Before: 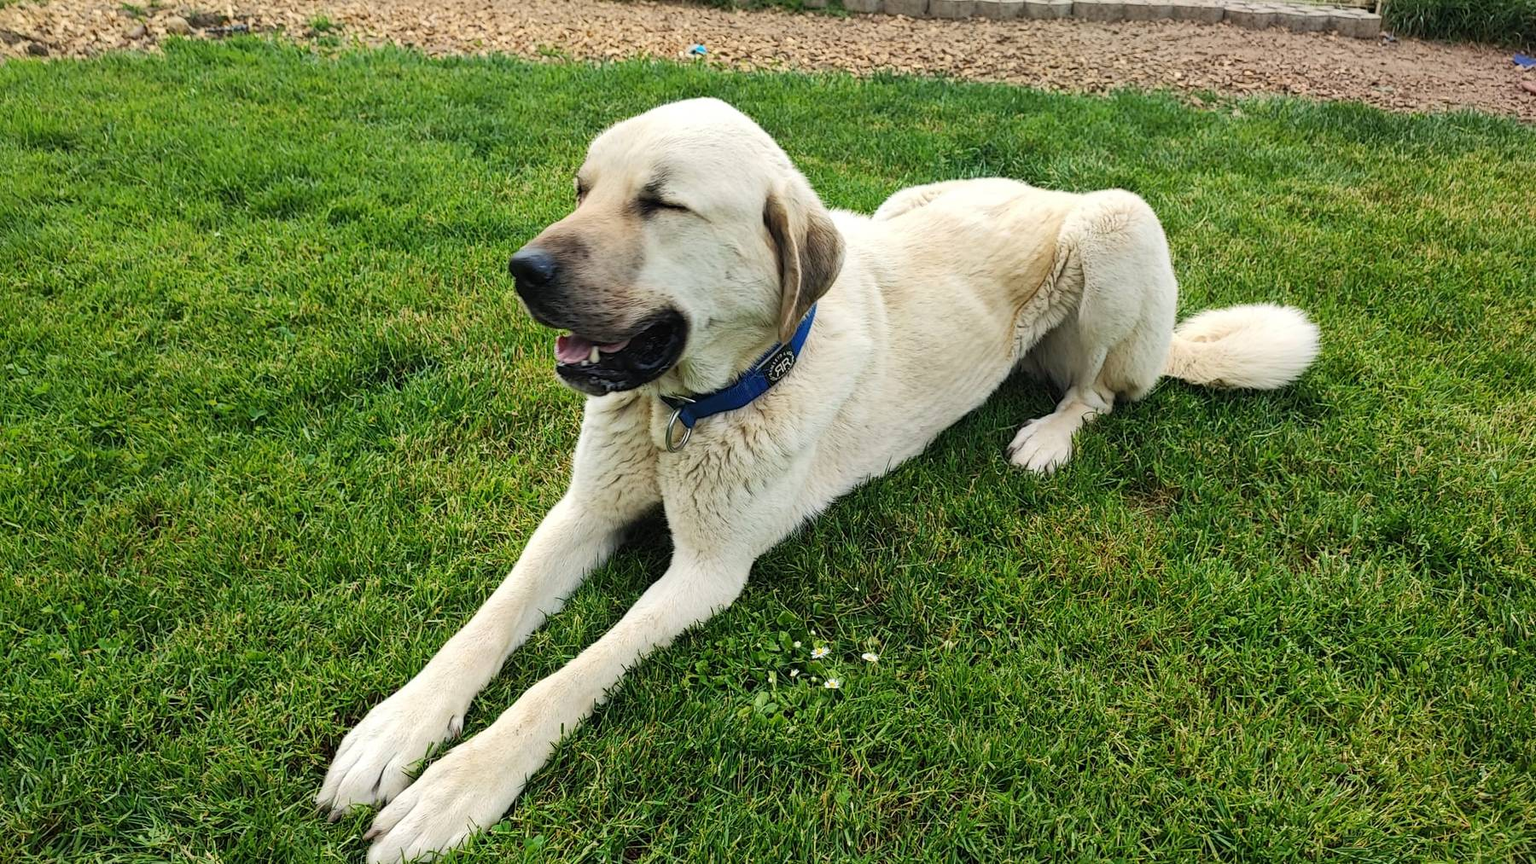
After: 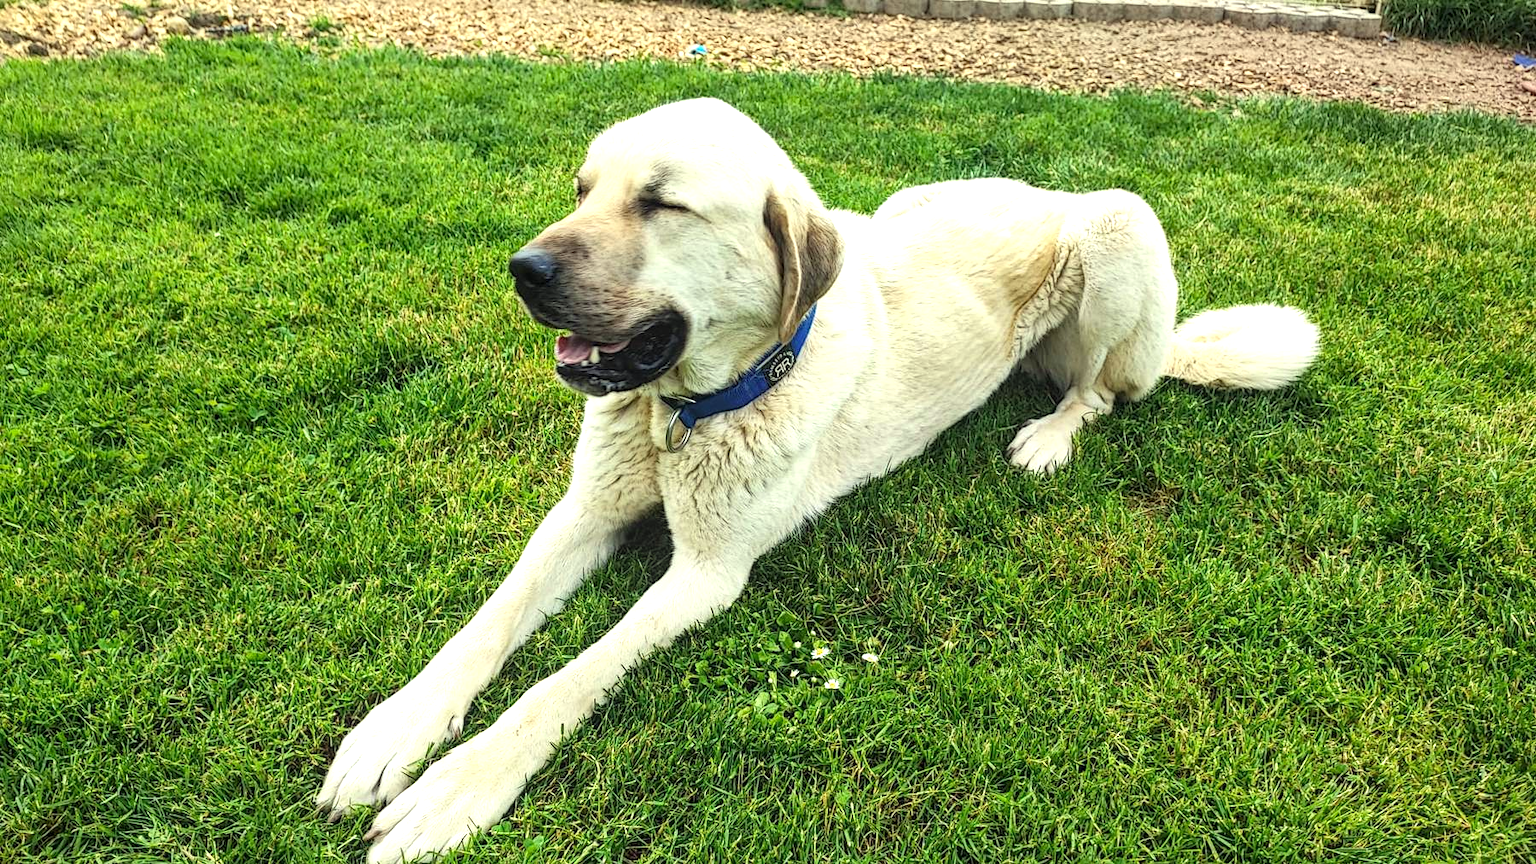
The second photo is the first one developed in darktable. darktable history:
color correction: highlights a* -4.28, highlights b* 6.53
local contrast: on, module defaults
exposure: black level correction 0, exposure 0.68 EV, compensate exposure bias true, compensate highlight preservation false
